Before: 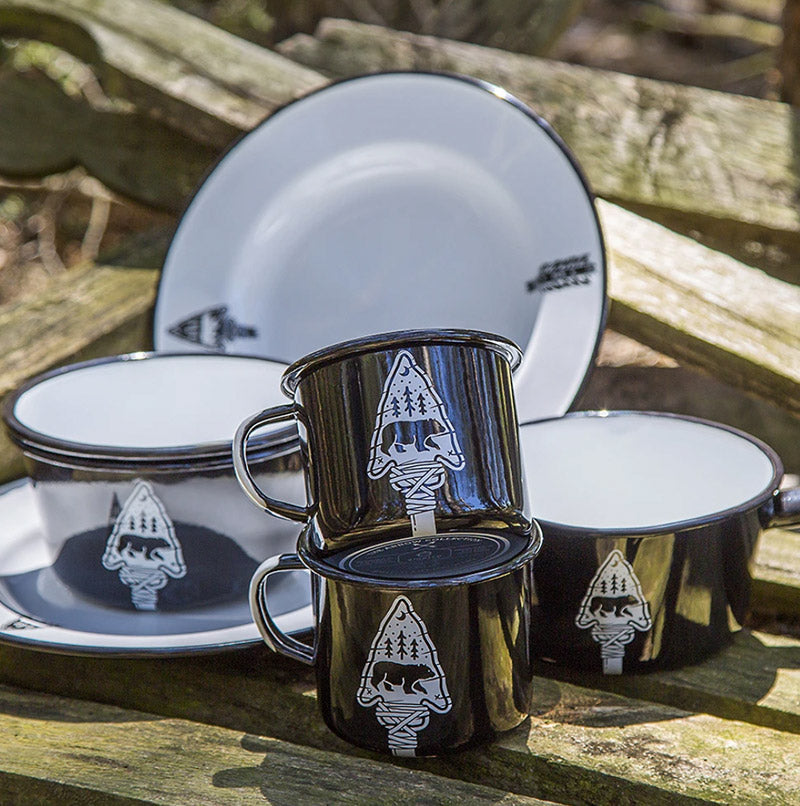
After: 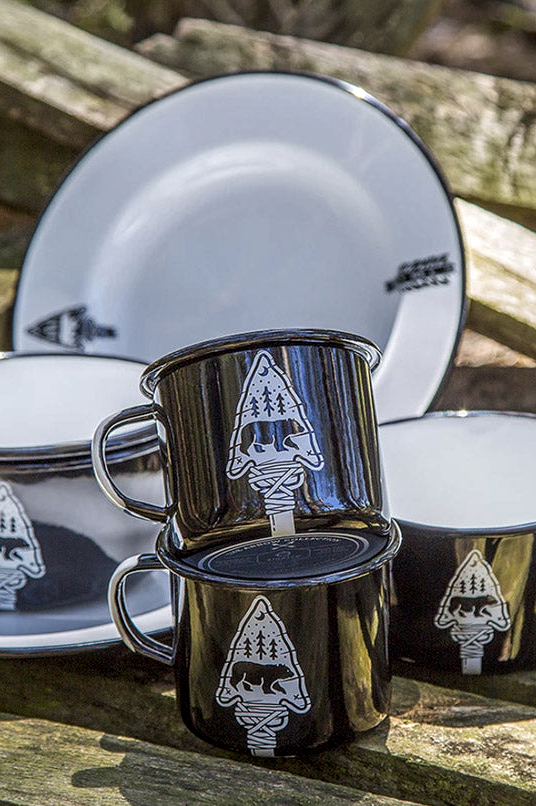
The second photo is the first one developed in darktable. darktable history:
crop and rotate: left 17.715%, right 15.21%
exposure: compensate highlight preservation false
local contrast: detail 130%
